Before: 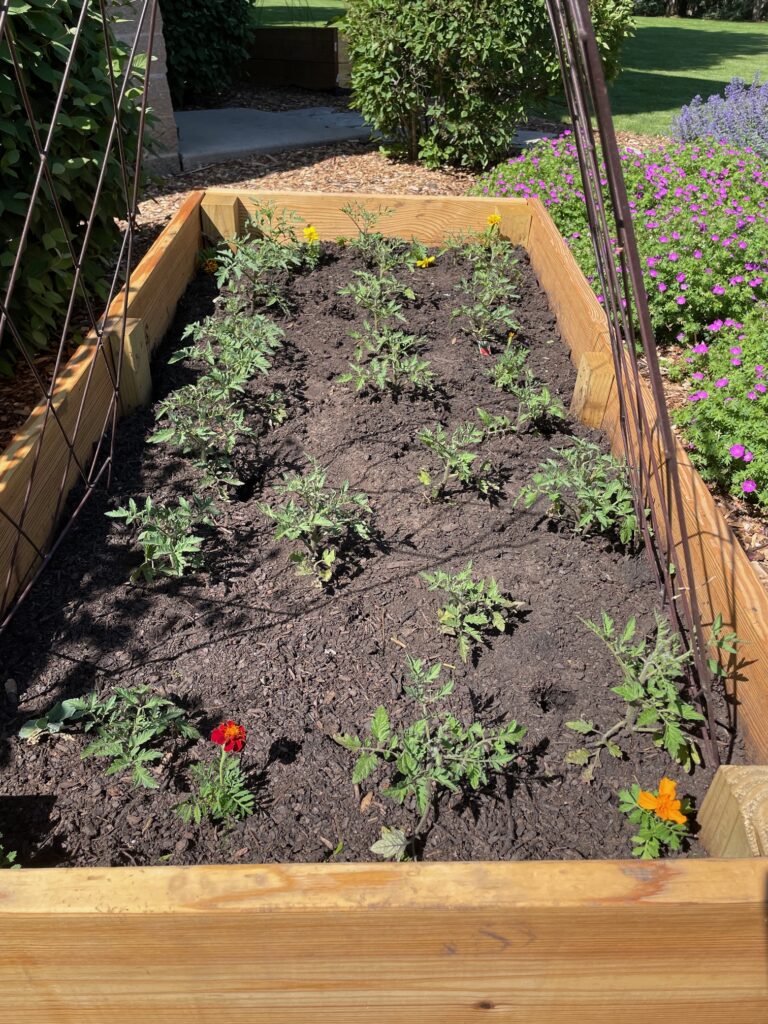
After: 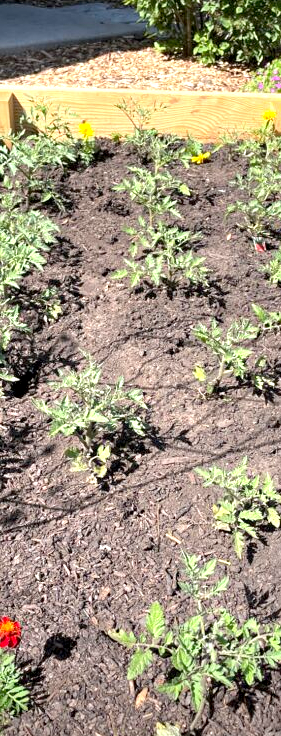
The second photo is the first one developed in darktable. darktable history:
crop and rotate: left 29.359%, top 10.157%, right 33.93%, bottom 17.904%
exposure: exposure 1 EV, compensate highlight preservation false
